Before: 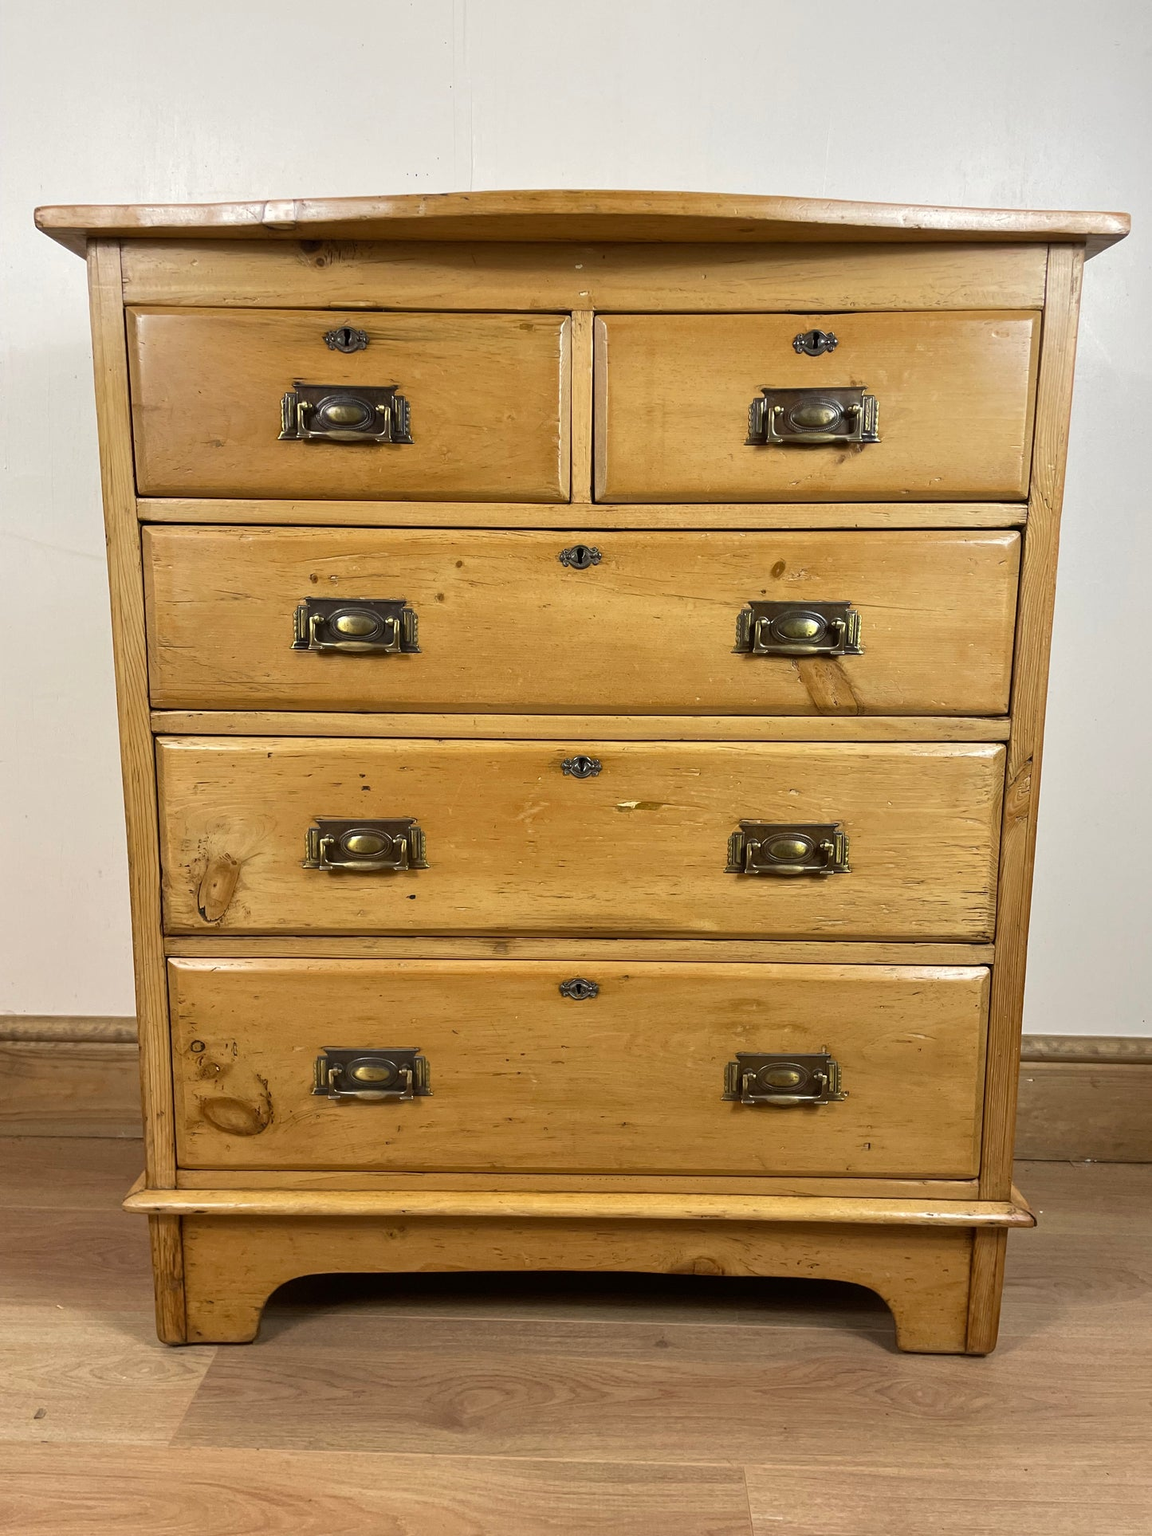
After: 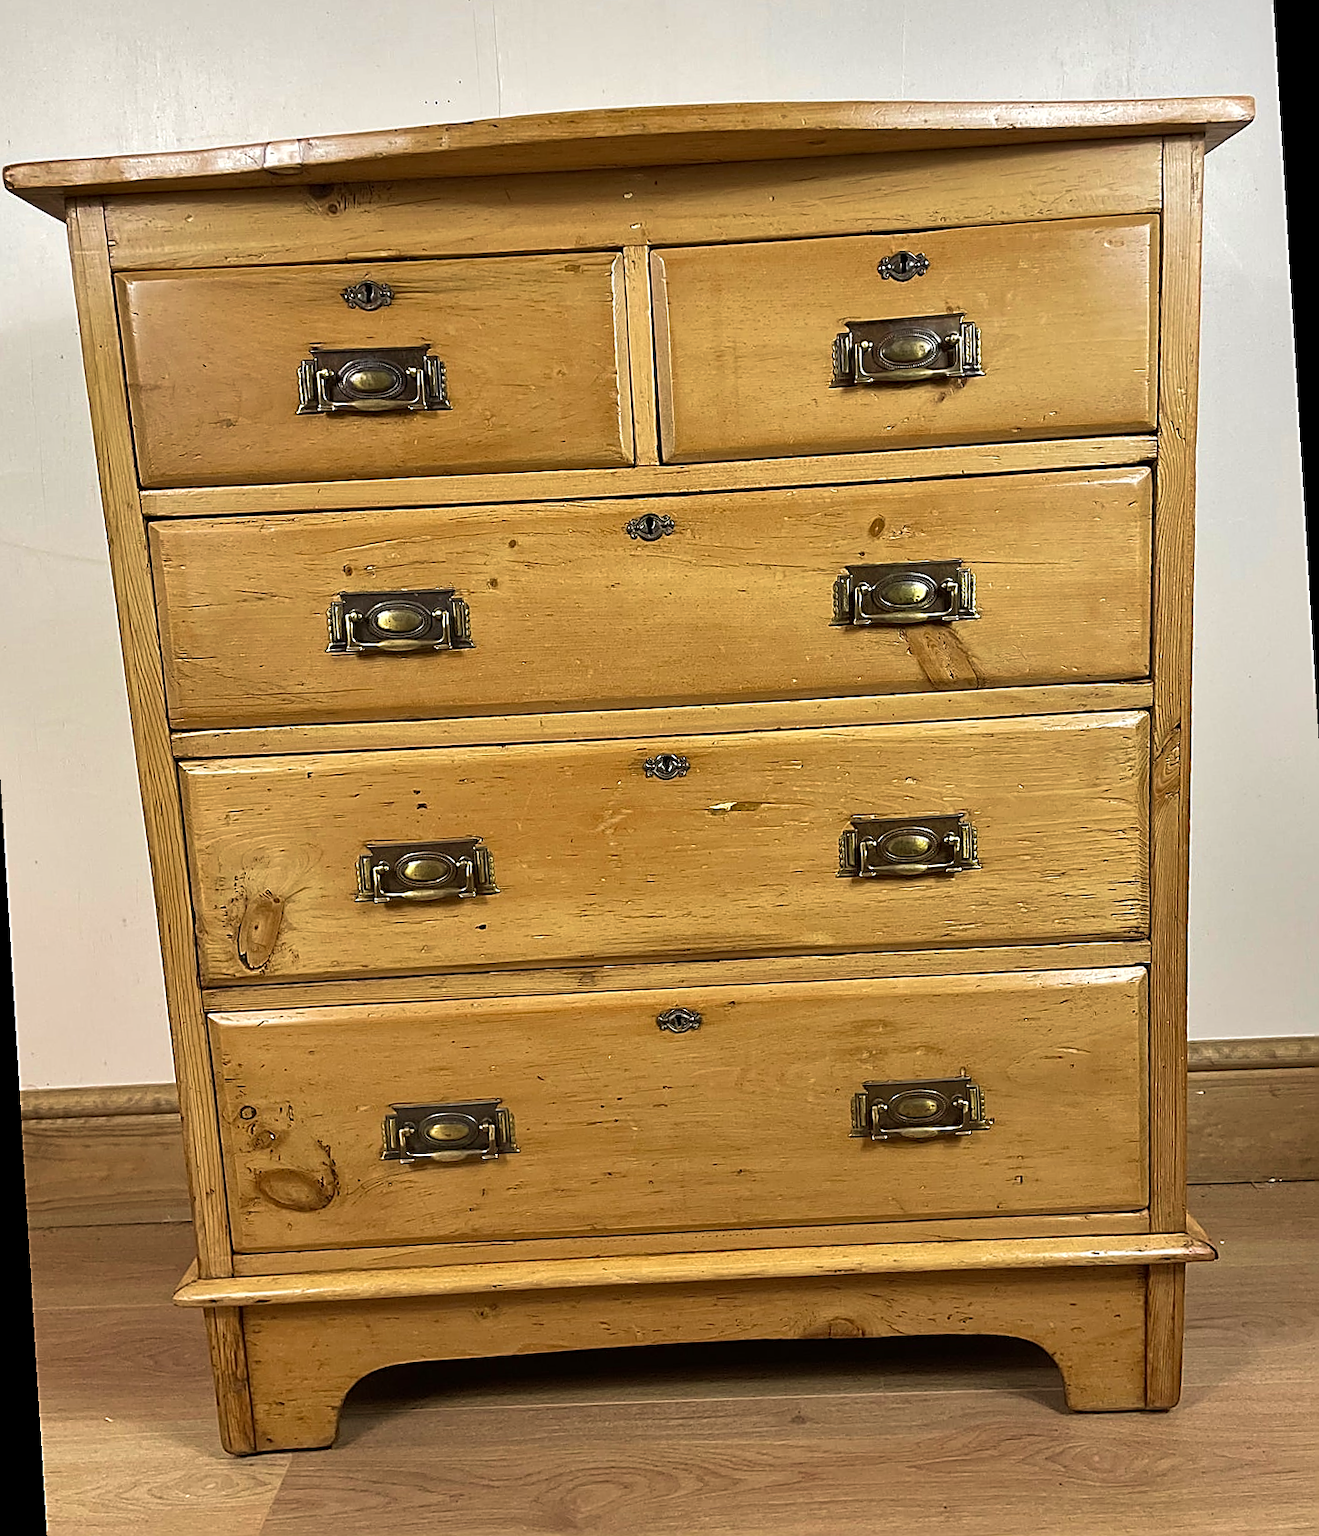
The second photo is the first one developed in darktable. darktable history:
rotate and perspective: rotation -3.52°, crop left 0.036, crop right 0.964, crop top 0.081, crop bottom 0.919
sharpen: radius 1.685, amount 1.294
shadows and highlights: shadows 12, white point adjustment 1.2, soften with gaussian
velvia: strength 30%
